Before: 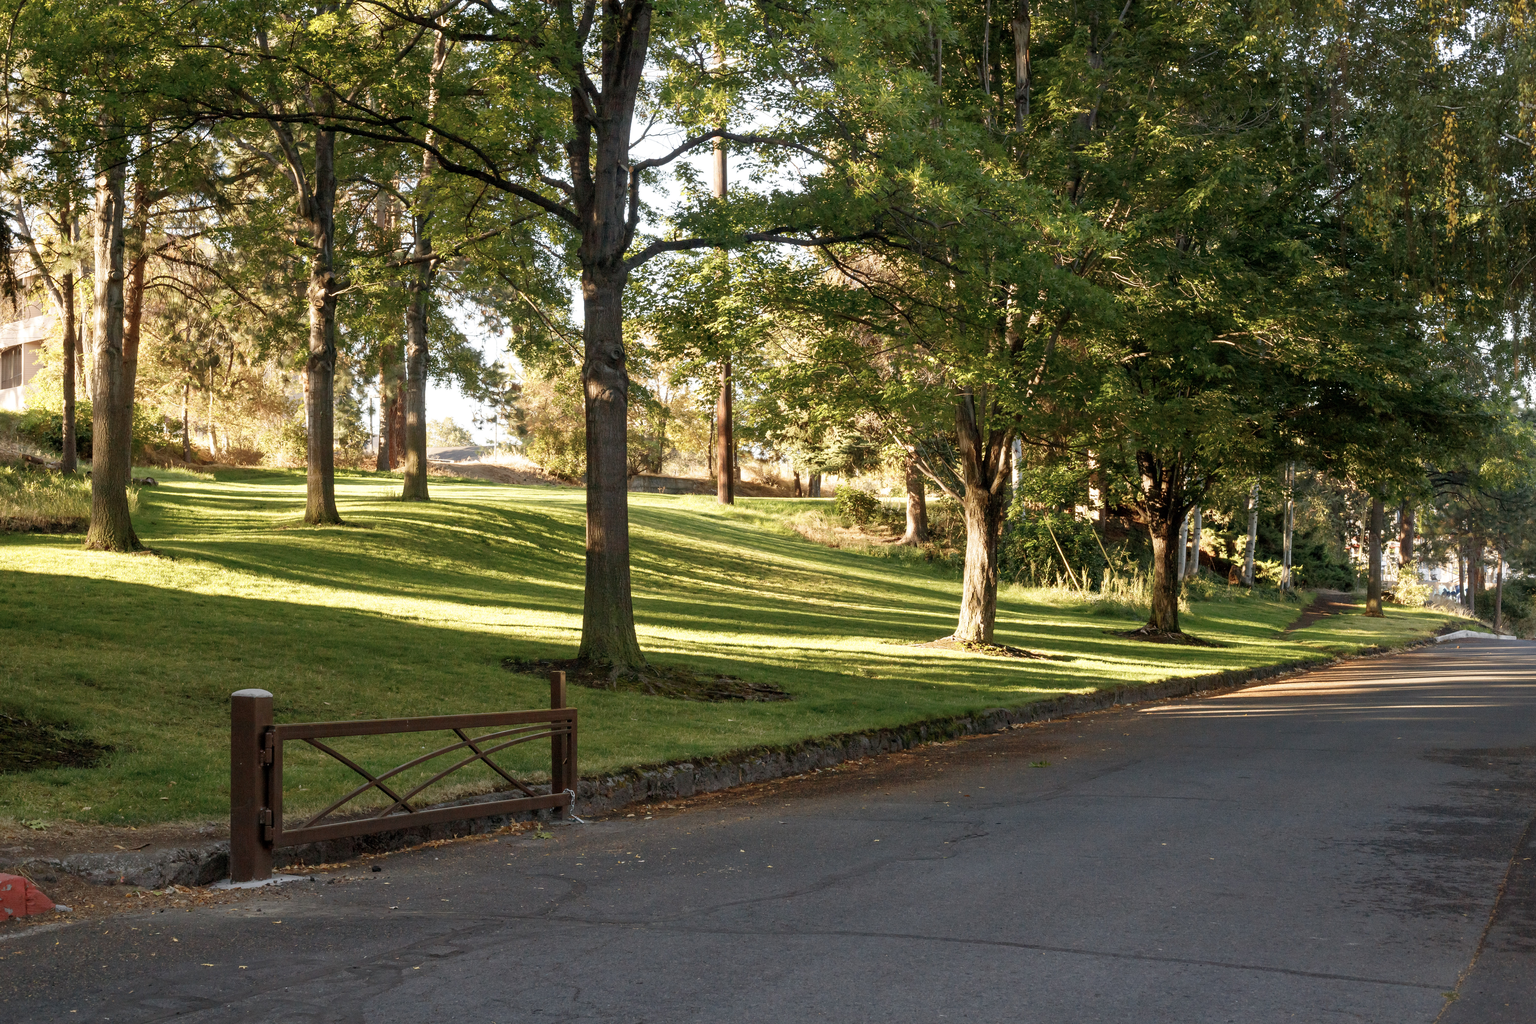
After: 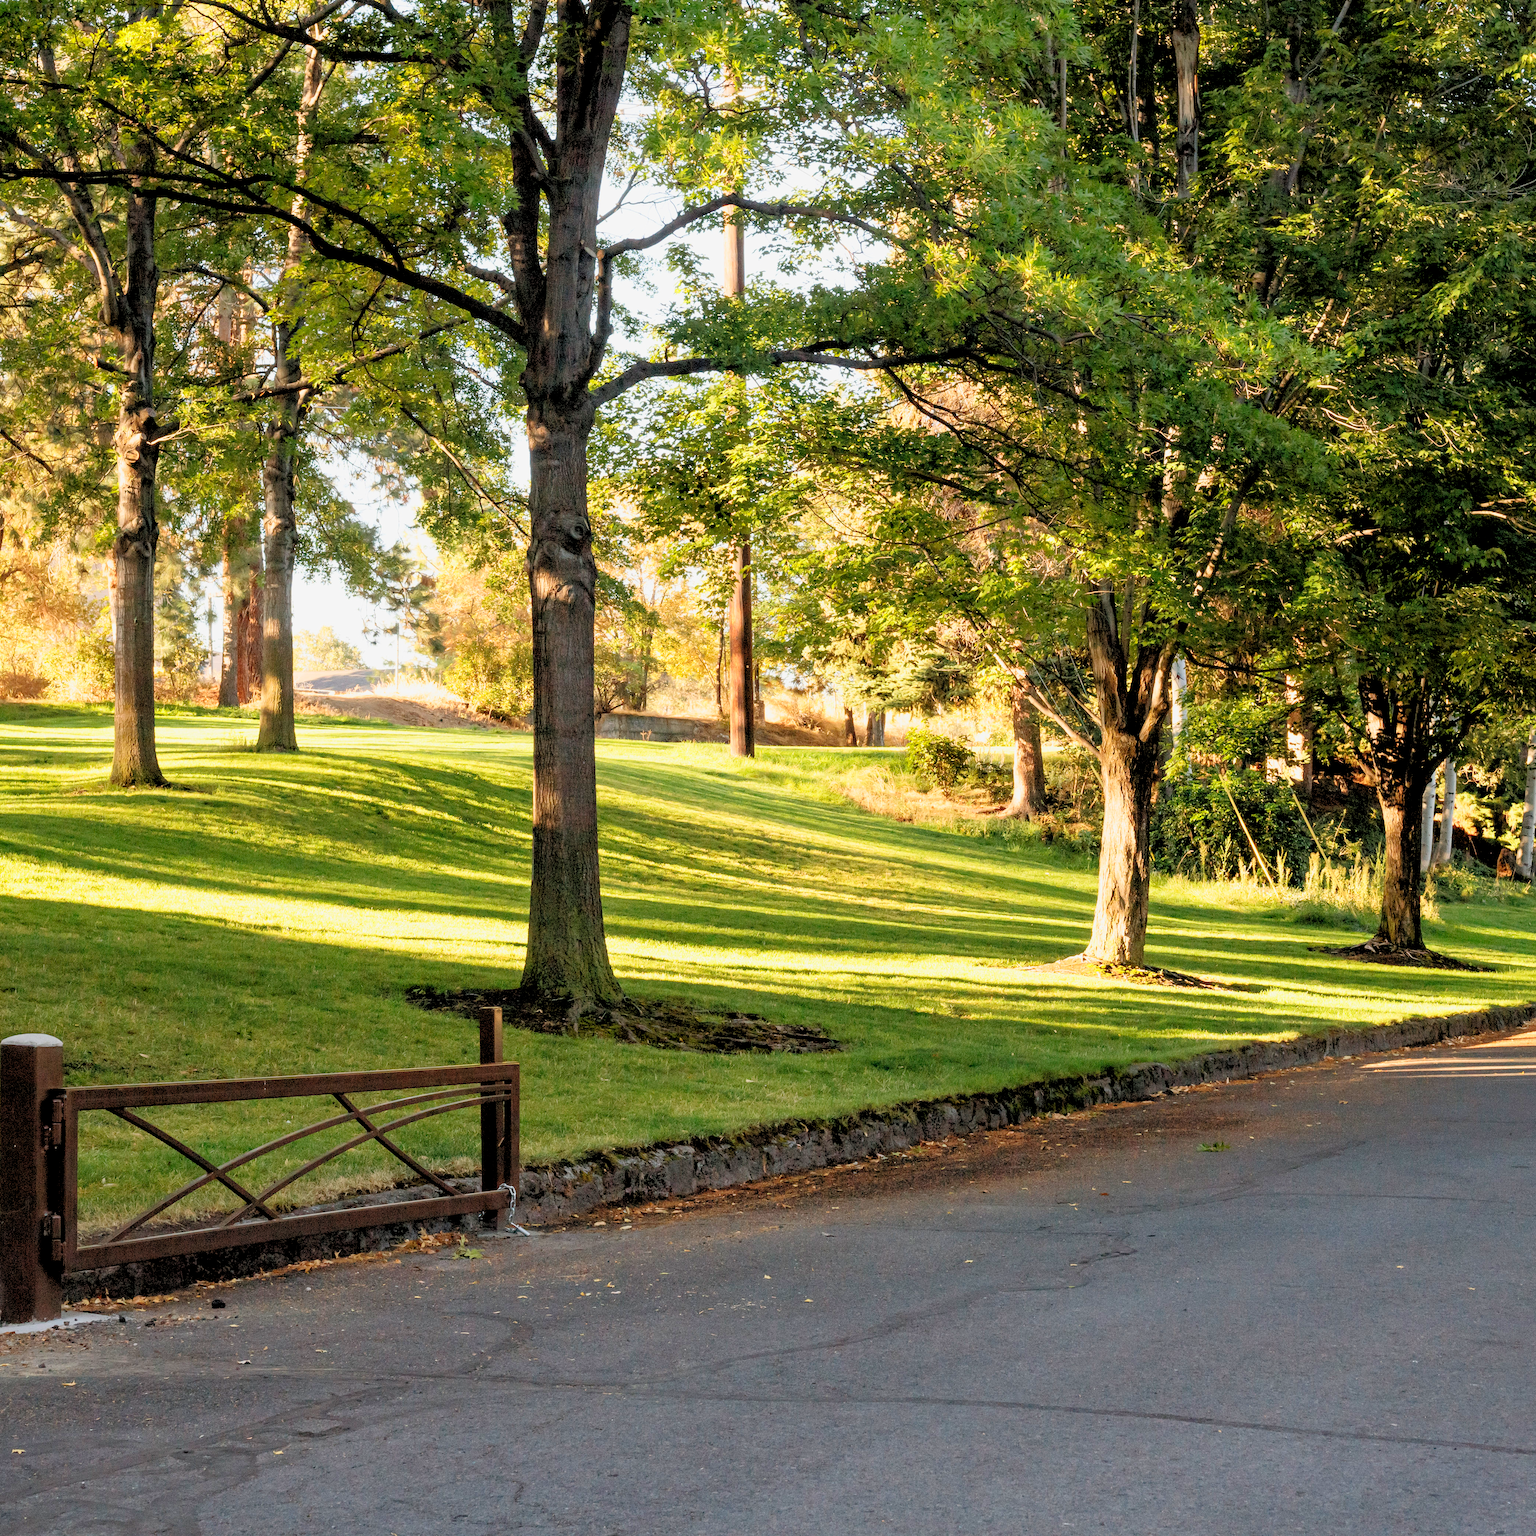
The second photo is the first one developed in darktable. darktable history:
contrast brightness saturation: contrast 0.2, brightness 0.16, saturation 0.22
rgb levels: preserve colors sum RGB, levels [[0.038, 0.433, 0.934], [0, 0.5, 1], [0, 0.5, 1]]
crop and rotate: left 15.055%, right 18.278%
